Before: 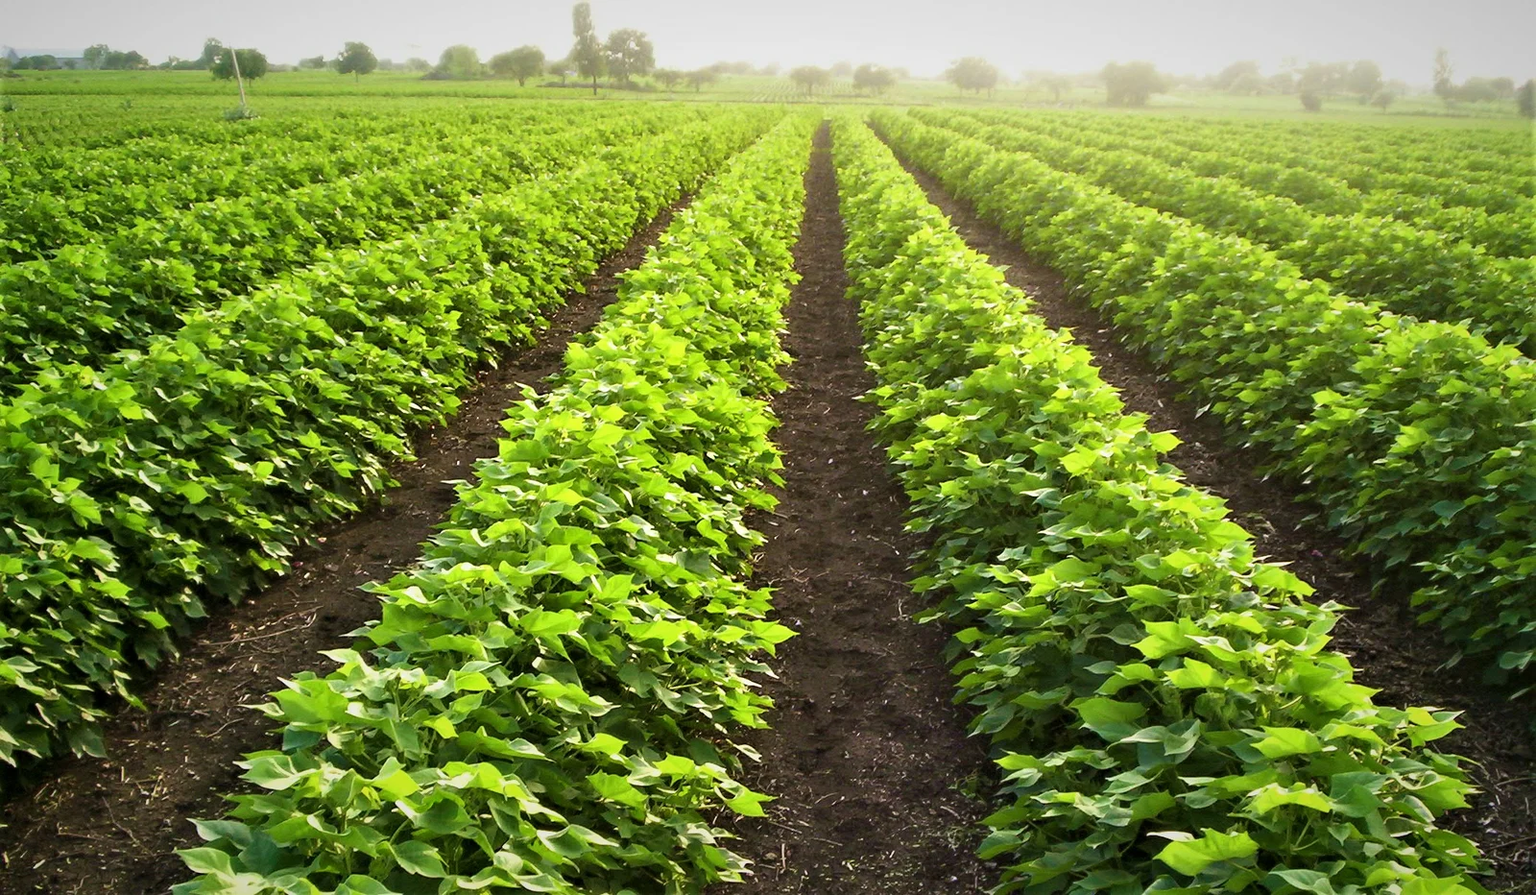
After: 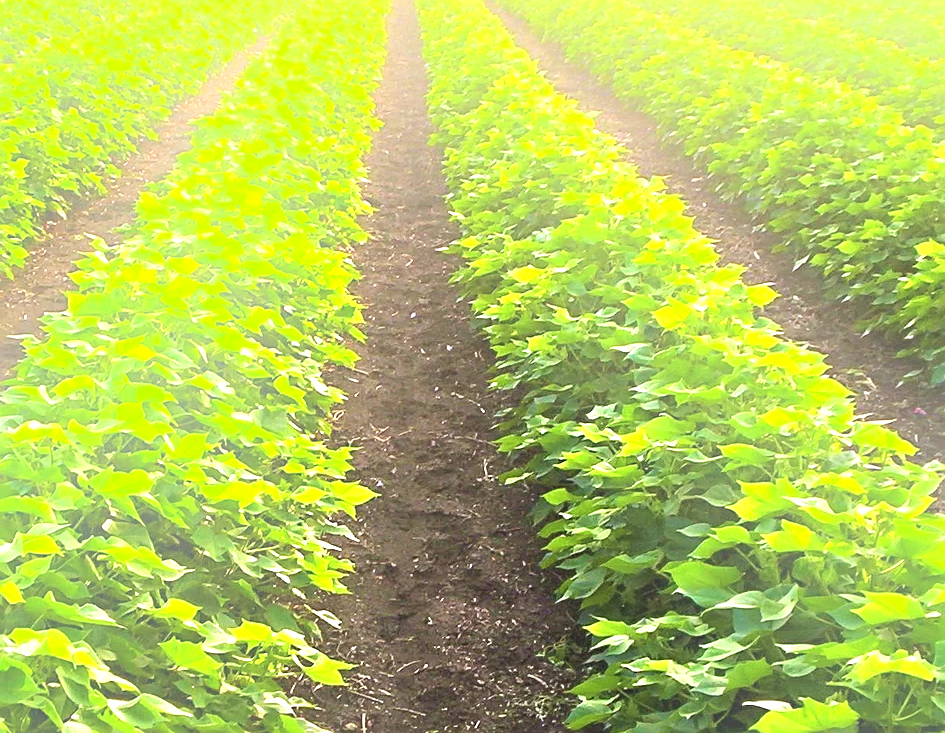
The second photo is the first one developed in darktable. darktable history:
crop and rotate: left 28.256%, top 17.734%, right 12.656%, bottom 3.573%
sharpen: on, module defaults
exposure: black level correction 0, exposure 1.1 EV, compensate exposure bias true, compensate highlight preservation false
bloom: on, module defaults
